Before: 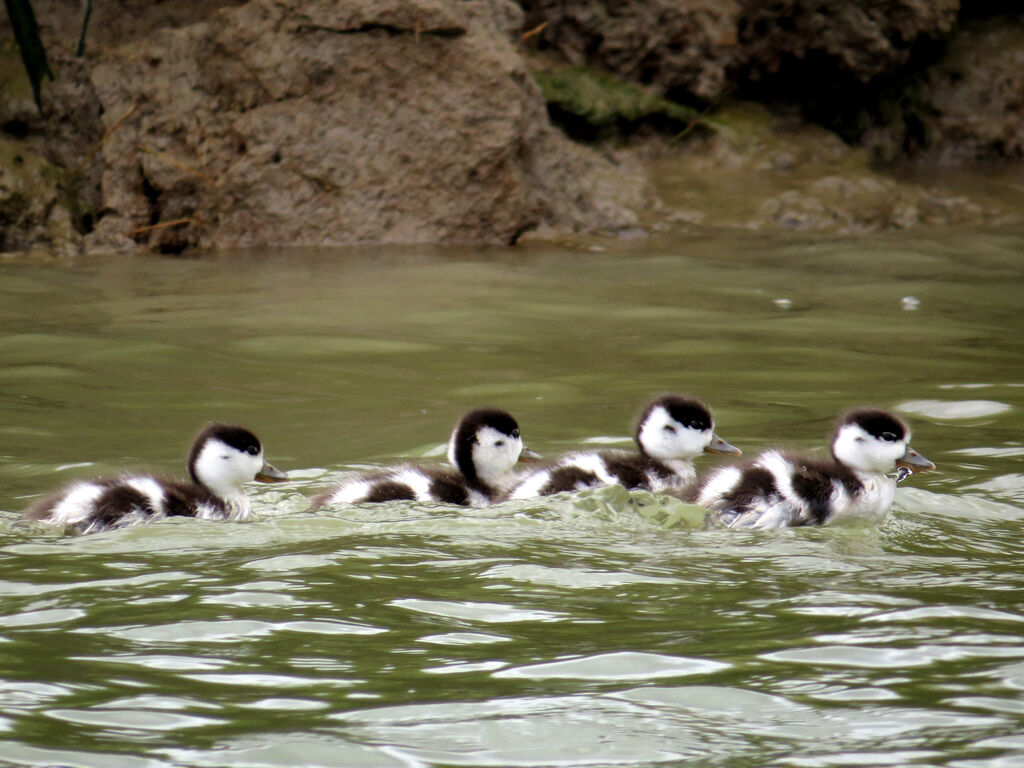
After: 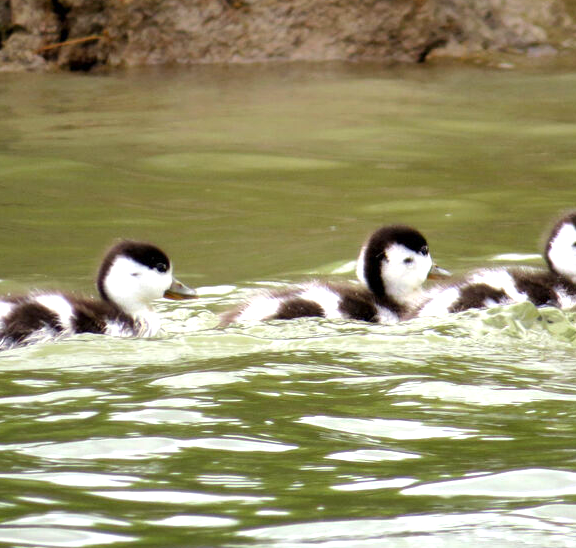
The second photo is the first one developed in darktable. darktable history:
crop: left 8.966%, top 23.852%, right 34.699%, bottom 4.703%
exposure: exposure 0.657 EV, compensate highlight preservation false
color balance: output saturation 110%
